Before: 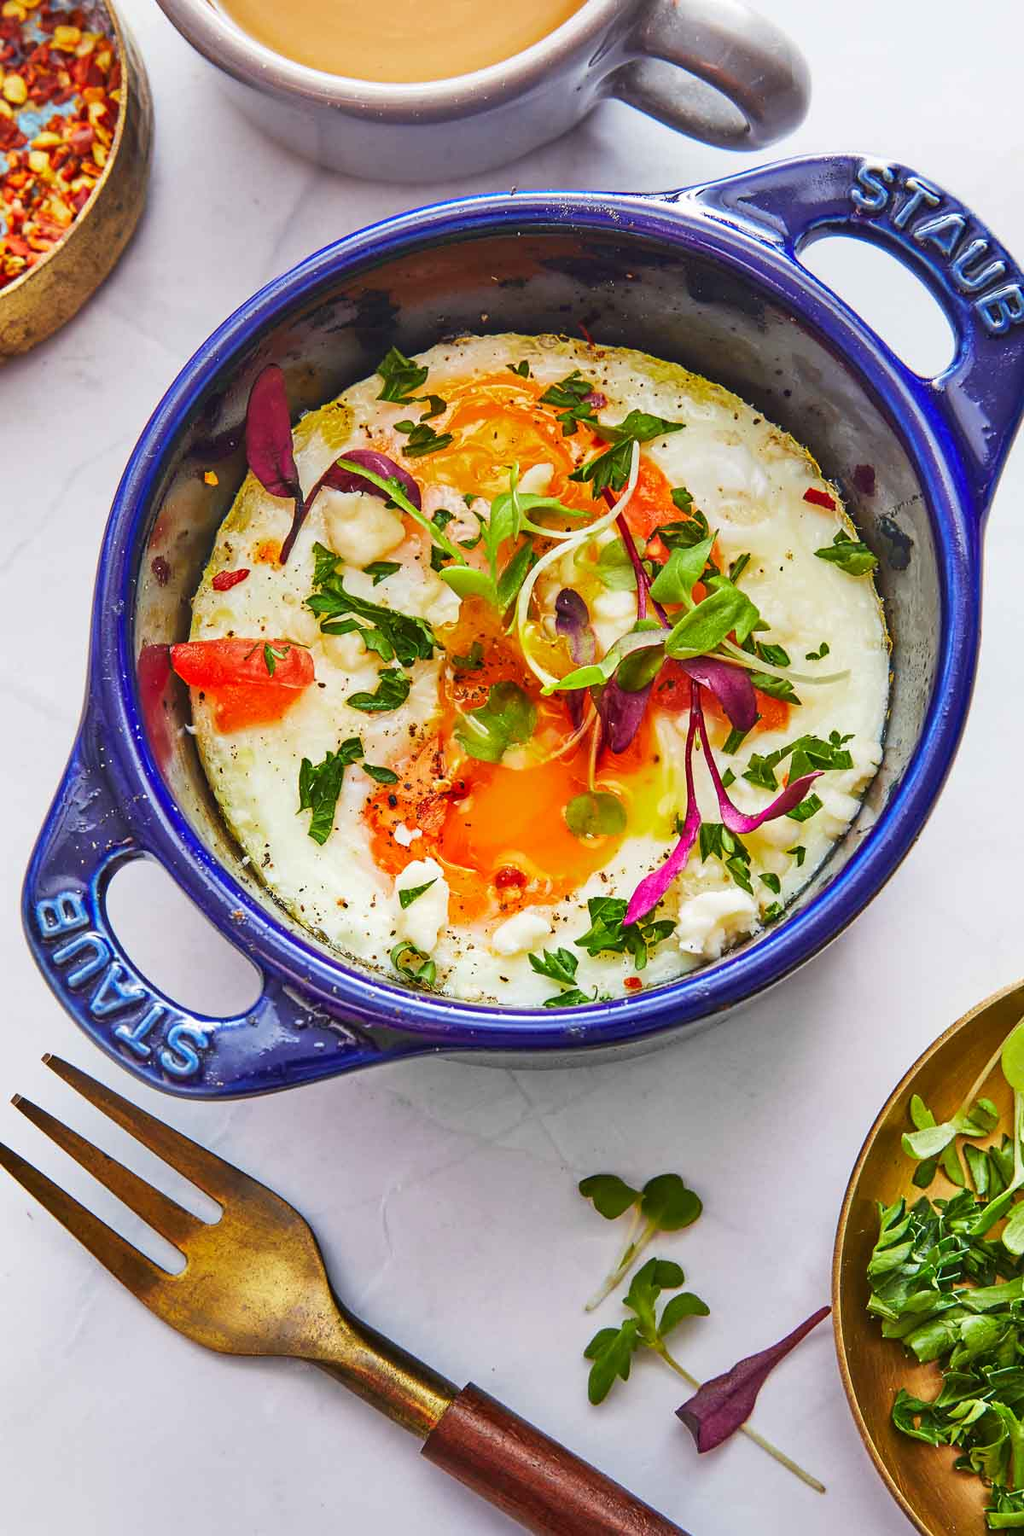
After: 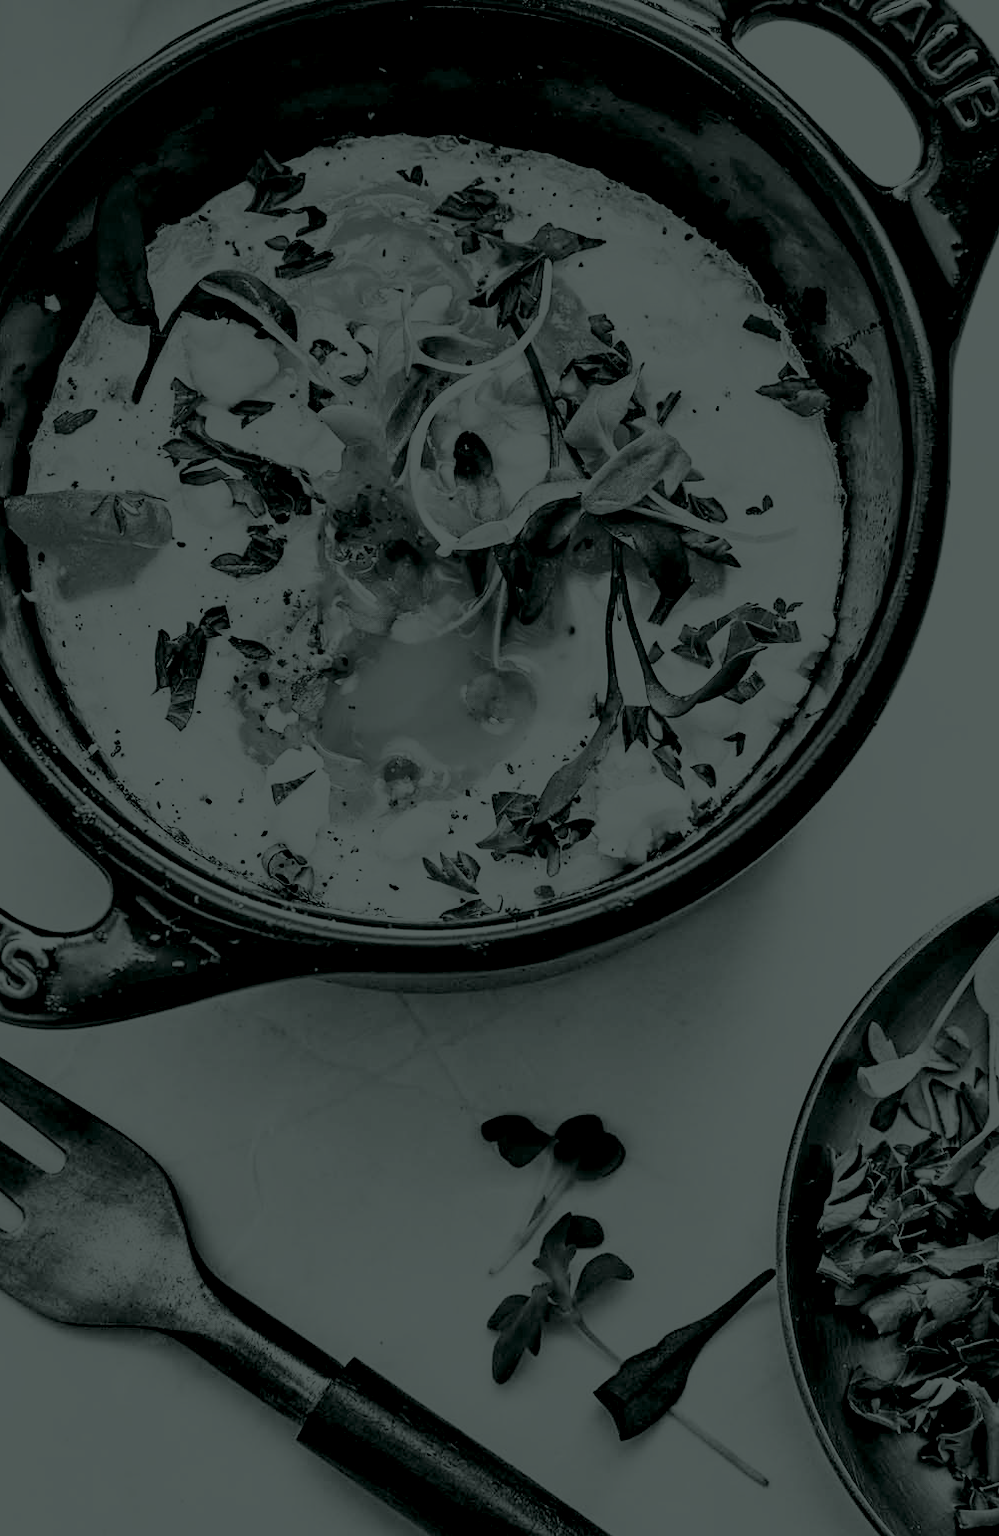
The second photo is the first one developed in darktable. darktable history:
colorize: hue 90°, saturation 19%, lightness 1.59%, version 1
contrast brightness saturation: contrast 0.19, brightness -0.11, saturation 0.21
base curve: curves: ch0 [(0, 0) (0.028, 0.03) (0.121, 0.232) (0.46, 0.748) (0.859, 0.968) (1, 1)], preserve colors none
crop: left 16.315%, top 14.246%
